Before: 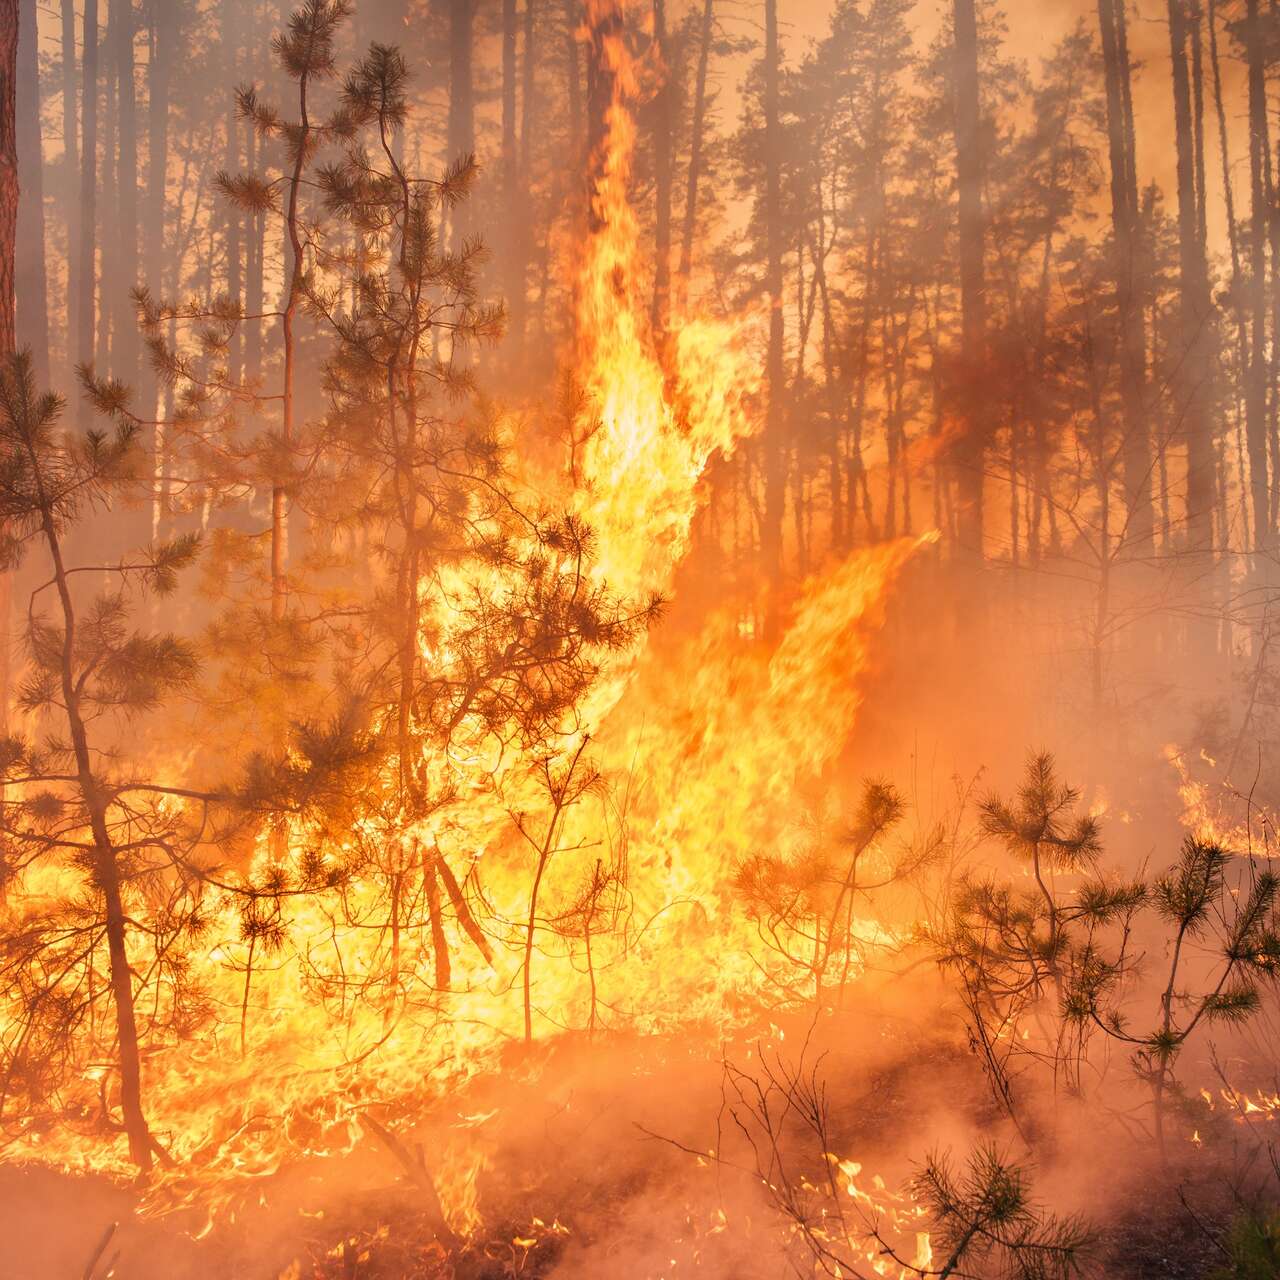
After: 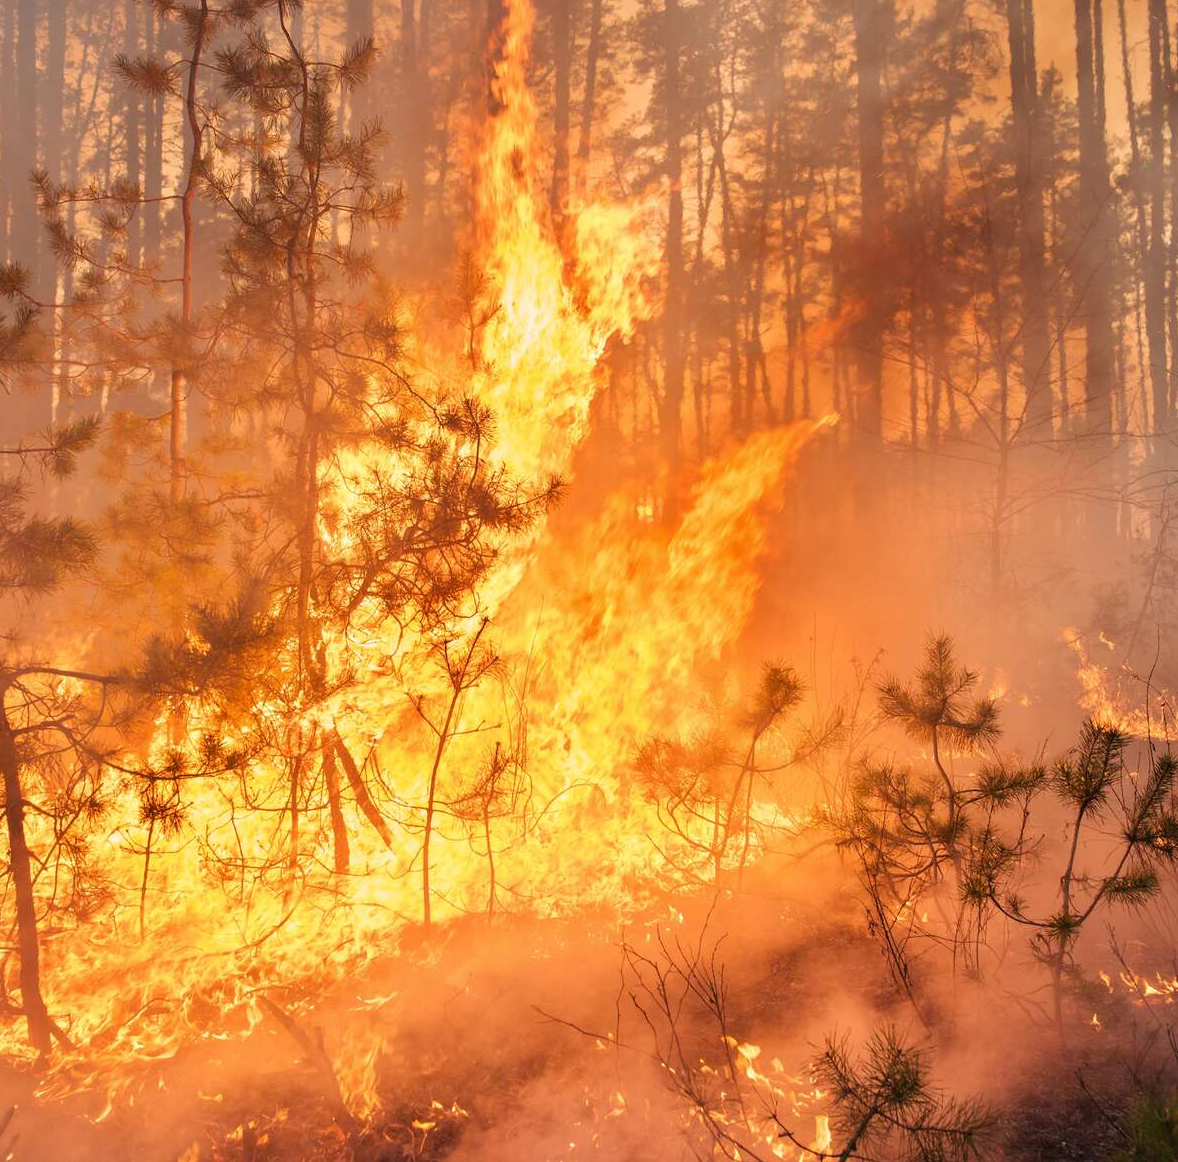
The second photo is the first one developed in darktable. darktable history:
crop and rotate: left 7.963%, top 9.173%
